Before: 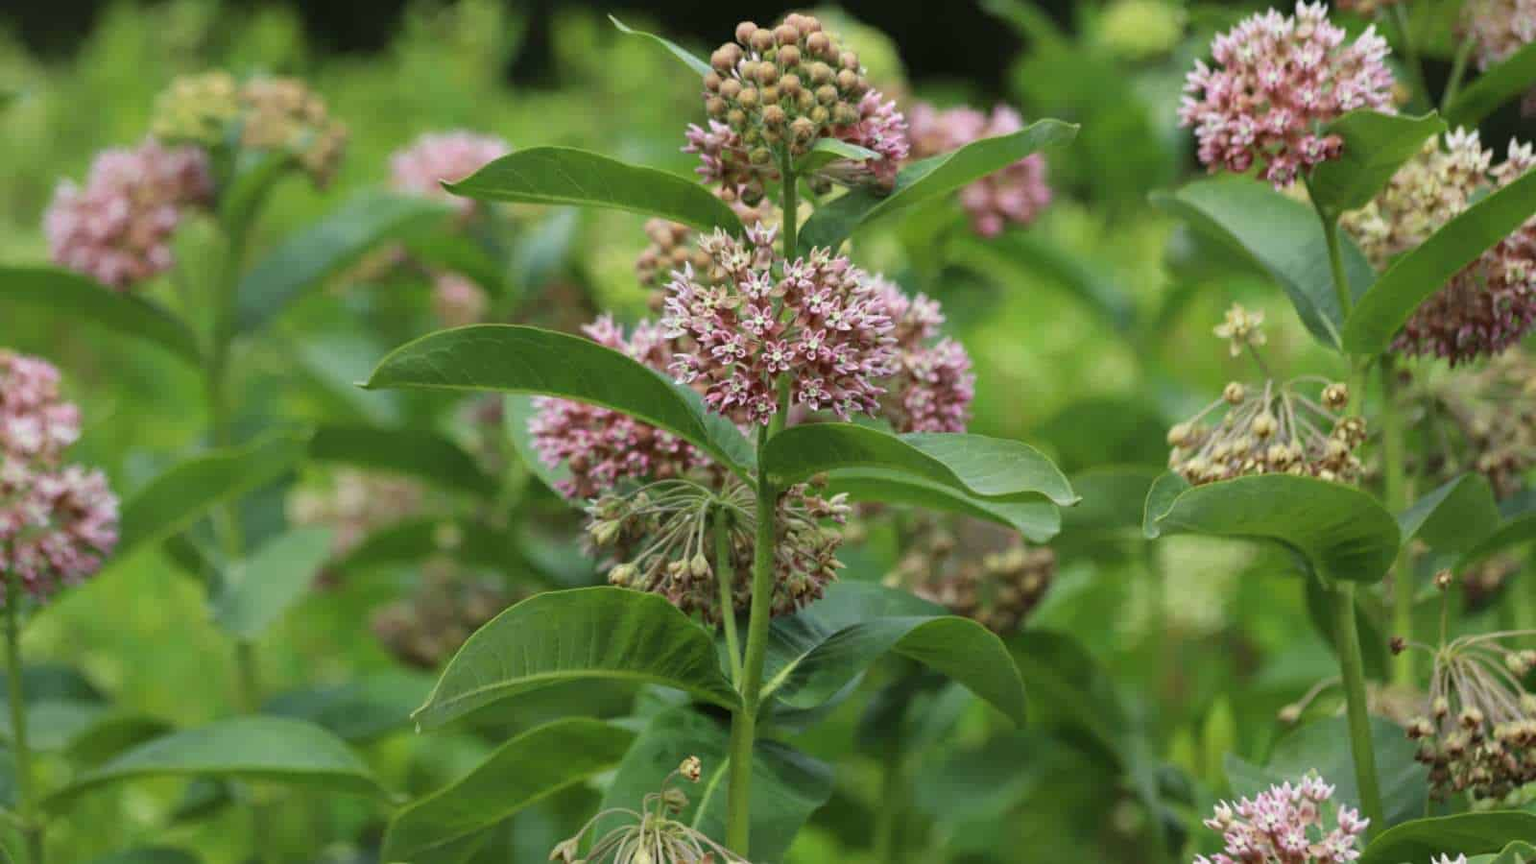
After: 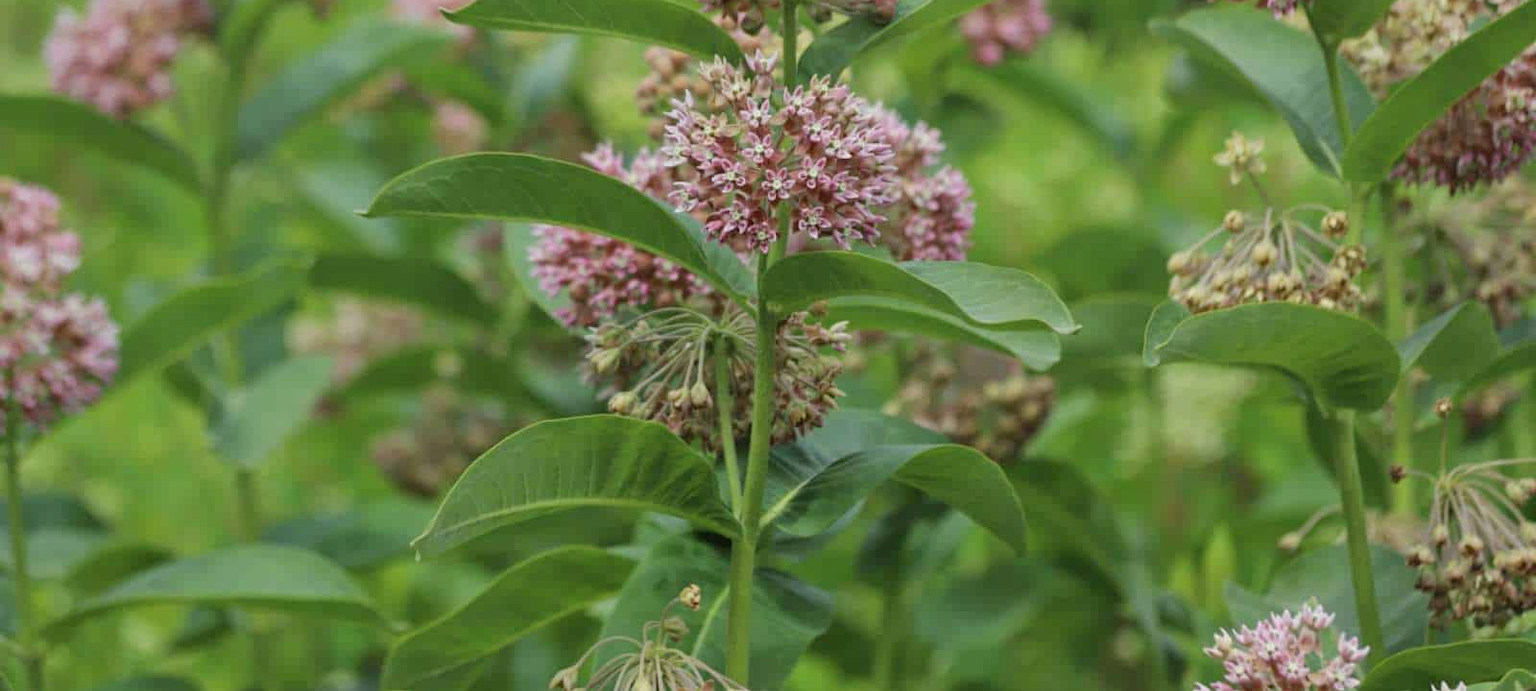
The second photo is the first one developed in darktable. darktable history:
shadows and highlights: radius 44.78, white point adjustment 6.64, compress 79.65%, highlights color adjustment 78.42%, soften with gaussian
crop and rotate: top 19.998%
tone equalizer: -8 EV 0.25 EV, -7 EV 0.417 EV, -6 EV 0.417 EV, -5 EV 0.25 EV, -3 EV -0.25 EV, -2 EV -0.417 EV, -1 EV -0.417 EV, +0 EV -0.25 EV, edges refinement/feathering 500, mask exposure compensation -1.57 EV, preserve details guided filter
